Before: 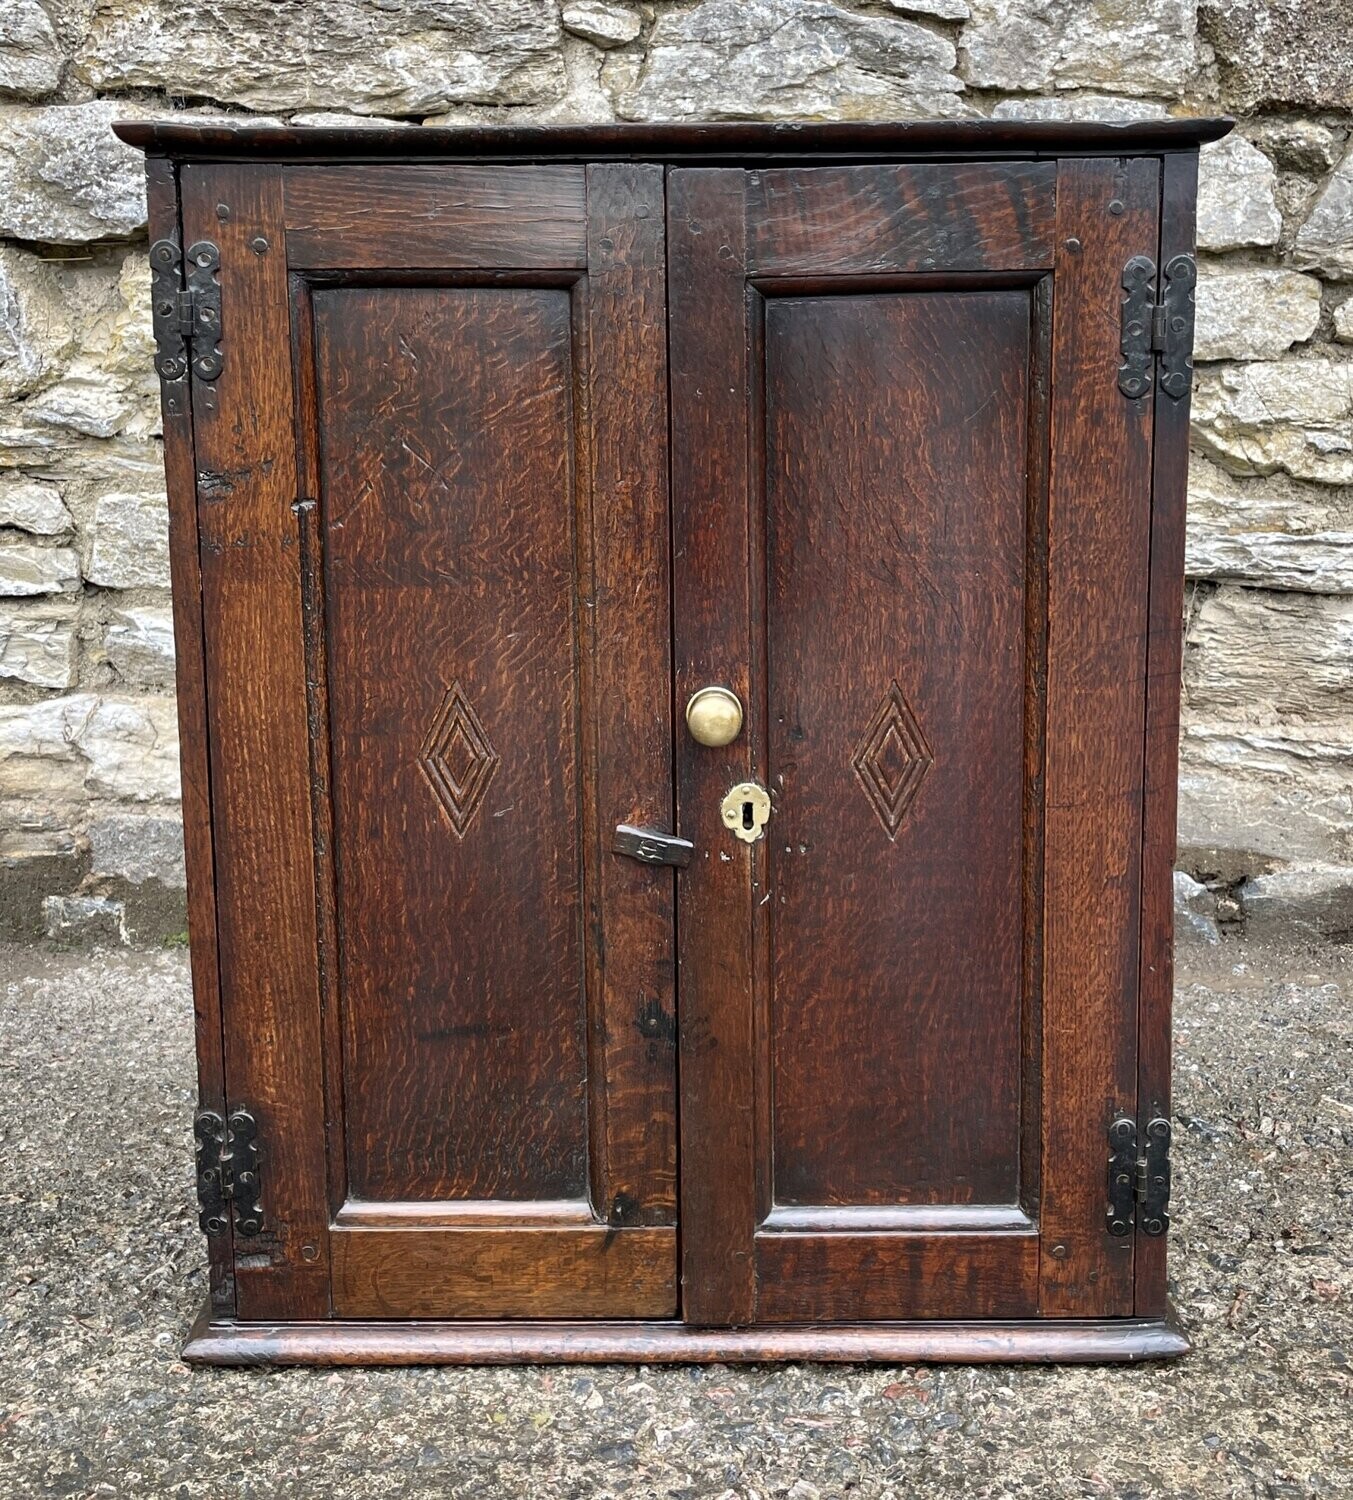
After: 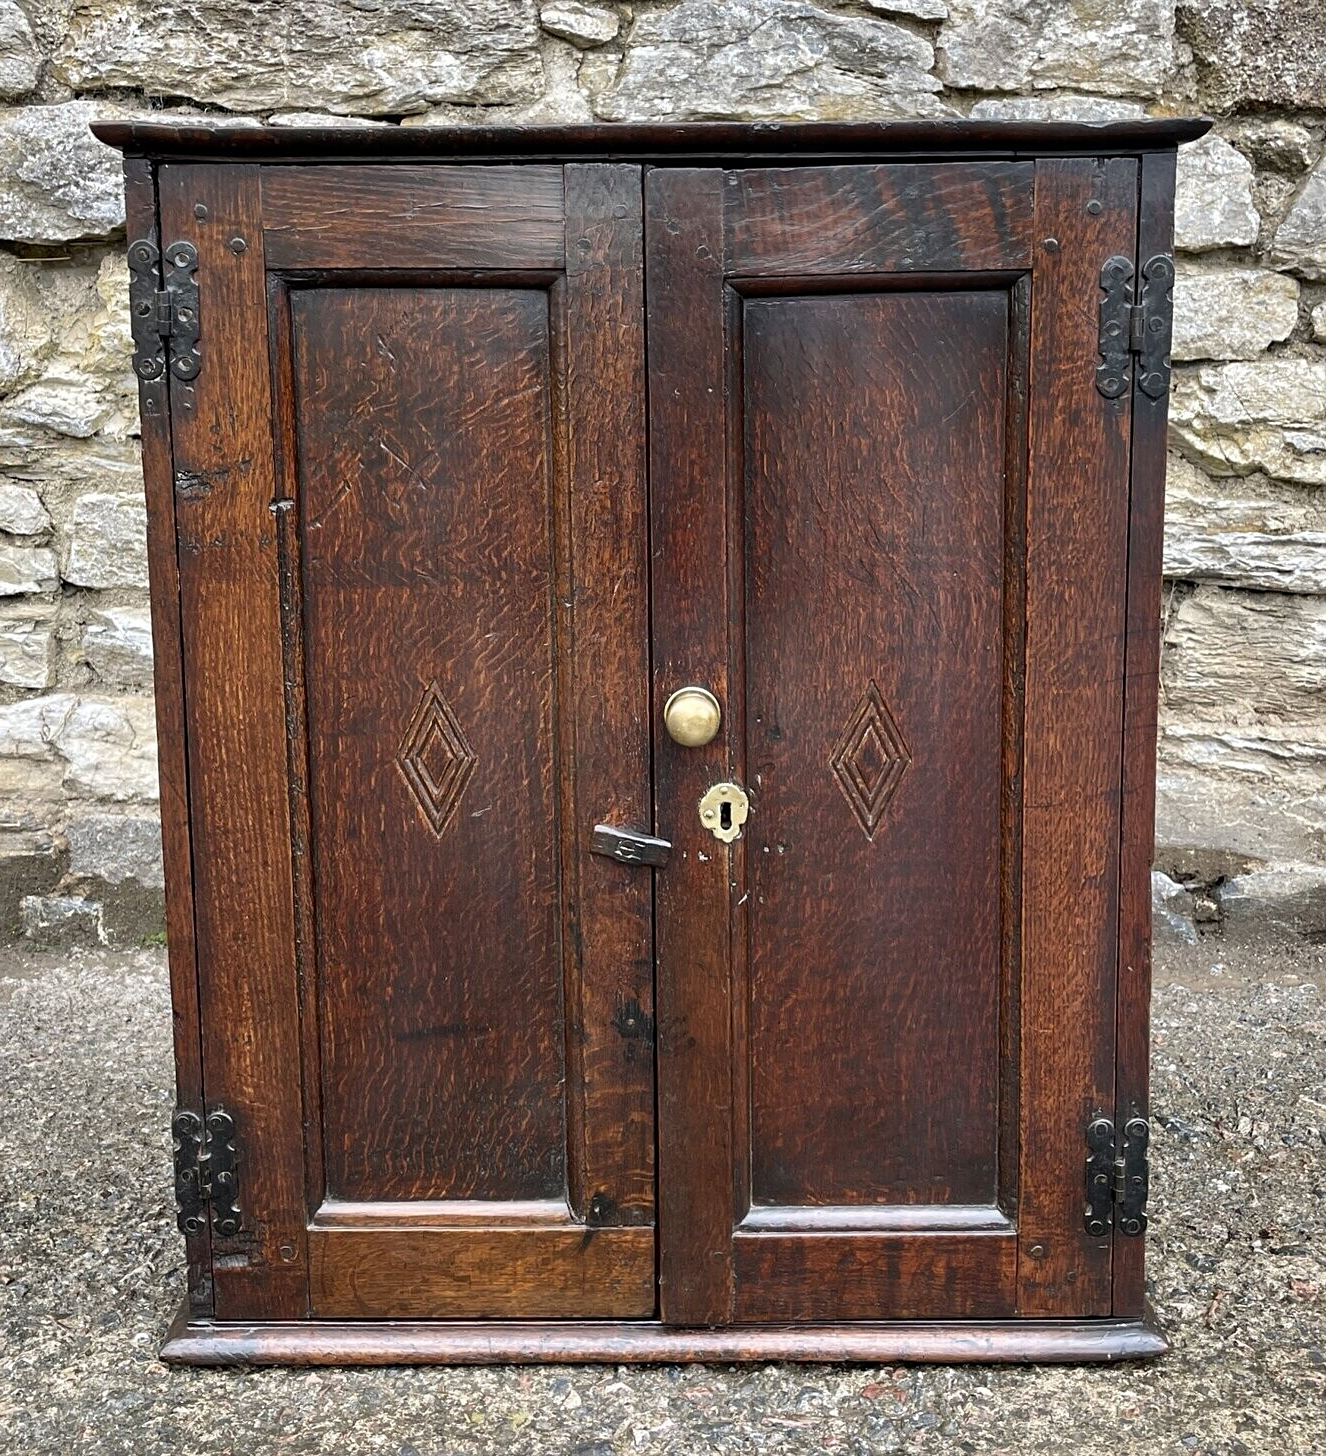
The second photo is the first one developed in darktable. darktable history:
sharpen: amount 0.211
crop: left 1.626%, right 0.277%, bottom 2.034%
